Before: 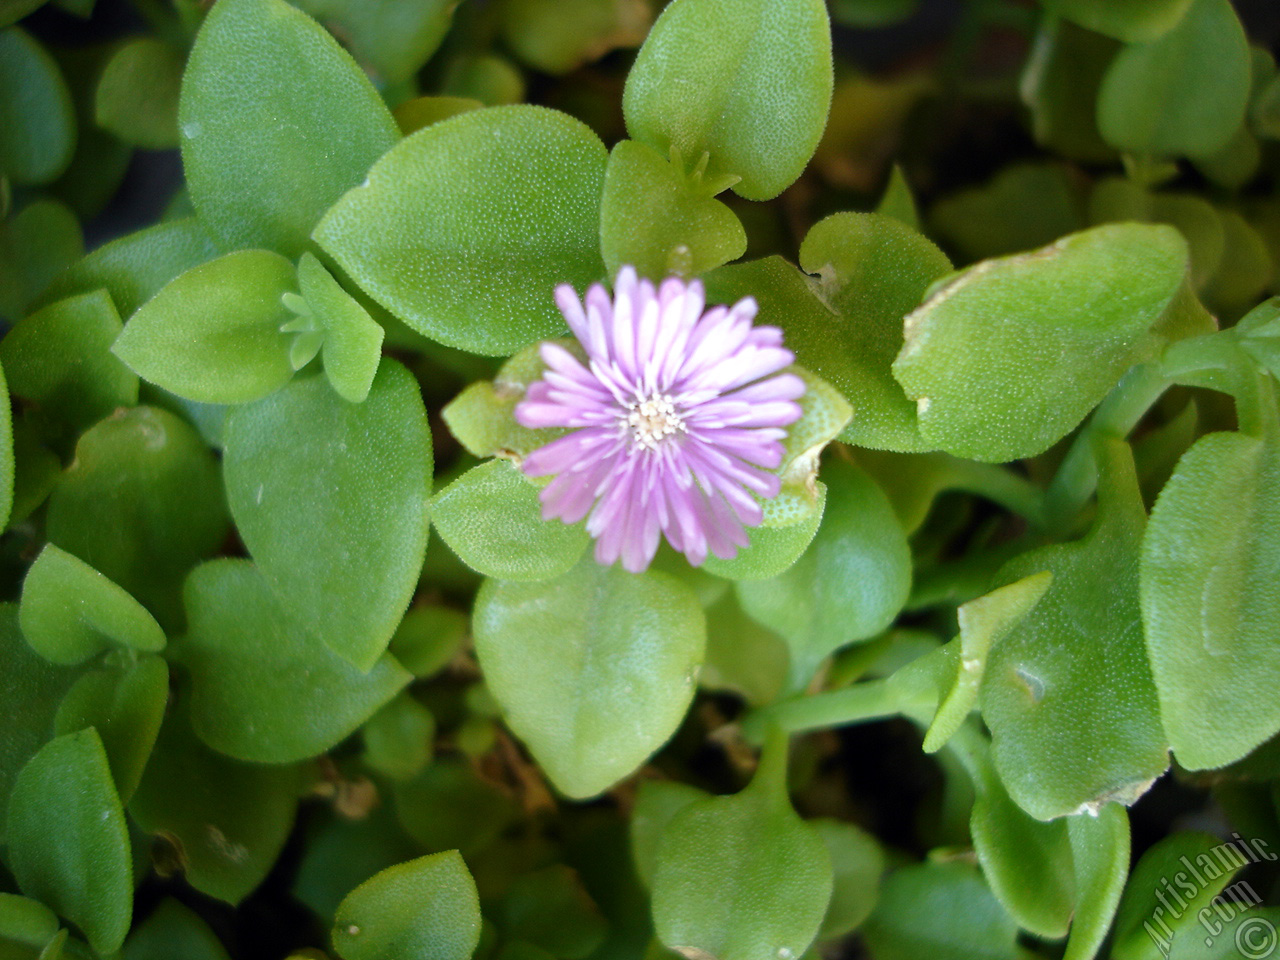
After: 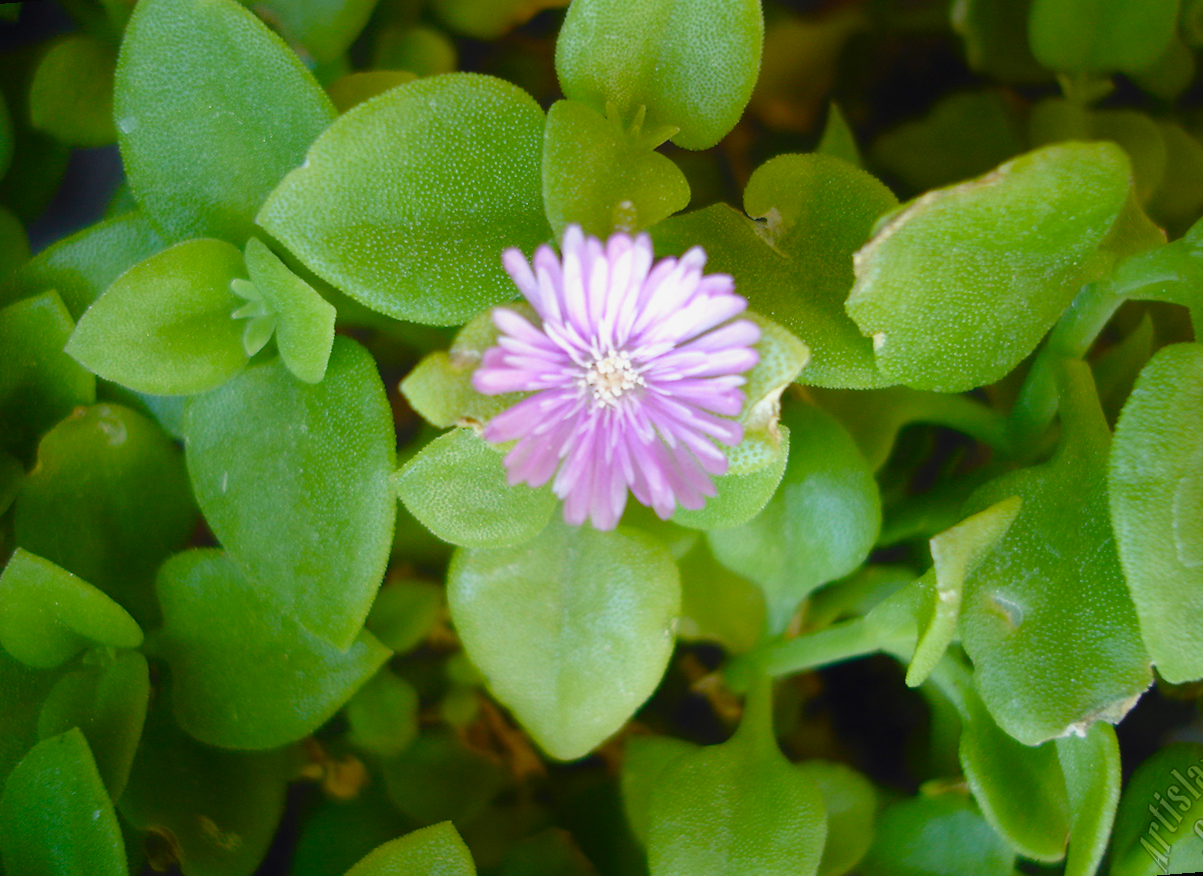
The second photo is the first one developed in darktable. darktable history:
contrast equalizer: y [[0.46, 0.454, 0.451, 0.451, 0.455, 0.46], [0.5 ×6], [0.5 ×6], [0 ×6], [0 ×6]]
color balance rgb: perceptual saturation grading › global saturation 20%, perceptual saturation grading › highlights -25%, perceptual saturation grading › shadows 50%
rotate and perspective: rotation -4.57°, crop left 0.054, crop right 0.944, crop top 0.087, crop bottom 0.914
